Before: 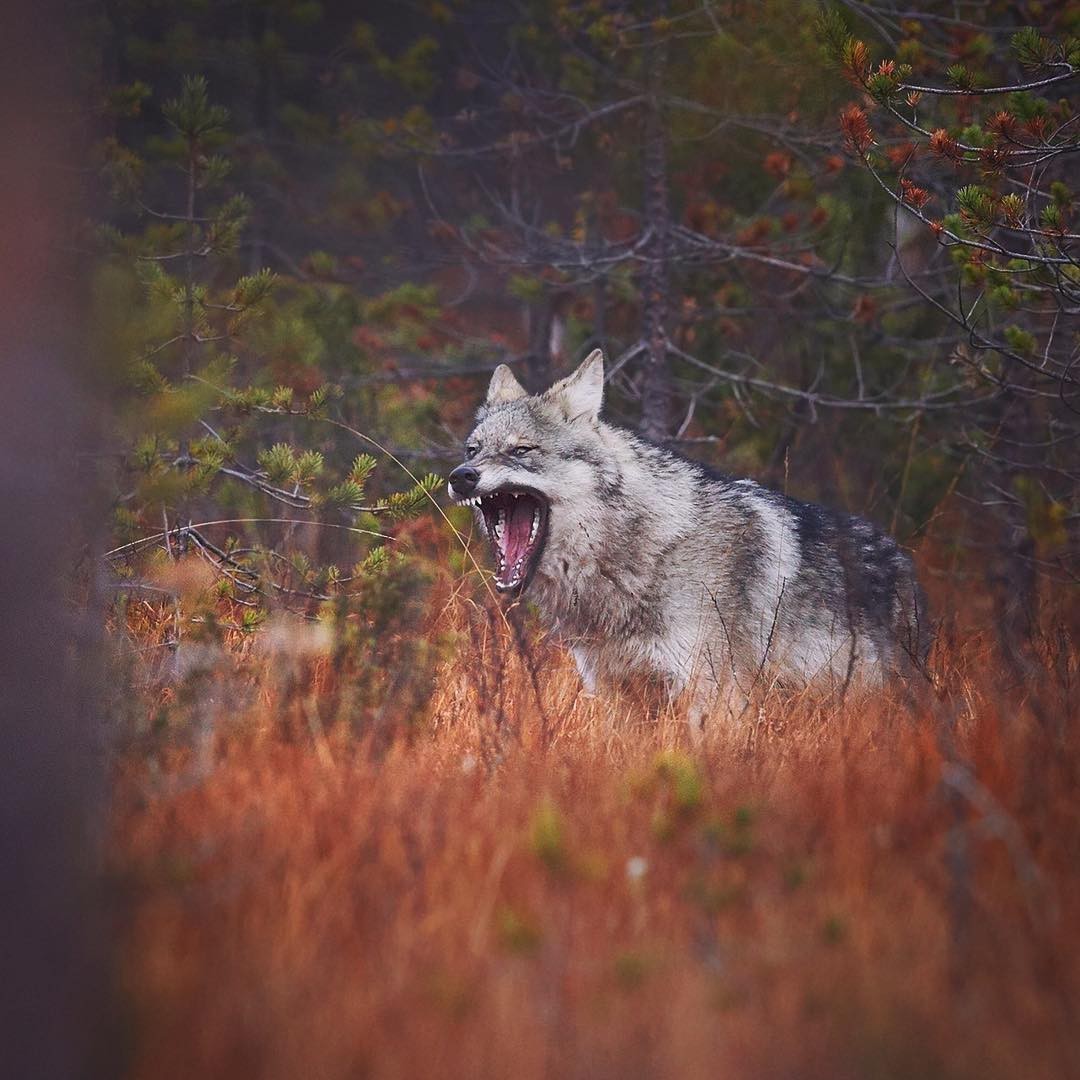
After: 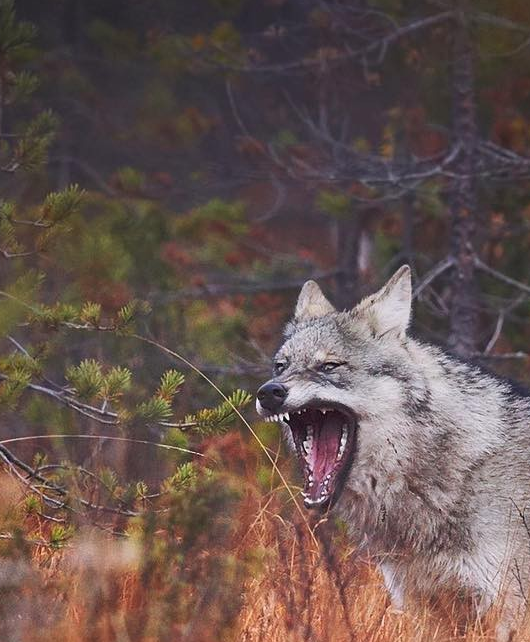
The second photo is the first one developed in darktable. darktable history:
crop: left 17.812%, top 7.835%, right 33.104%, bottom 32.706%
